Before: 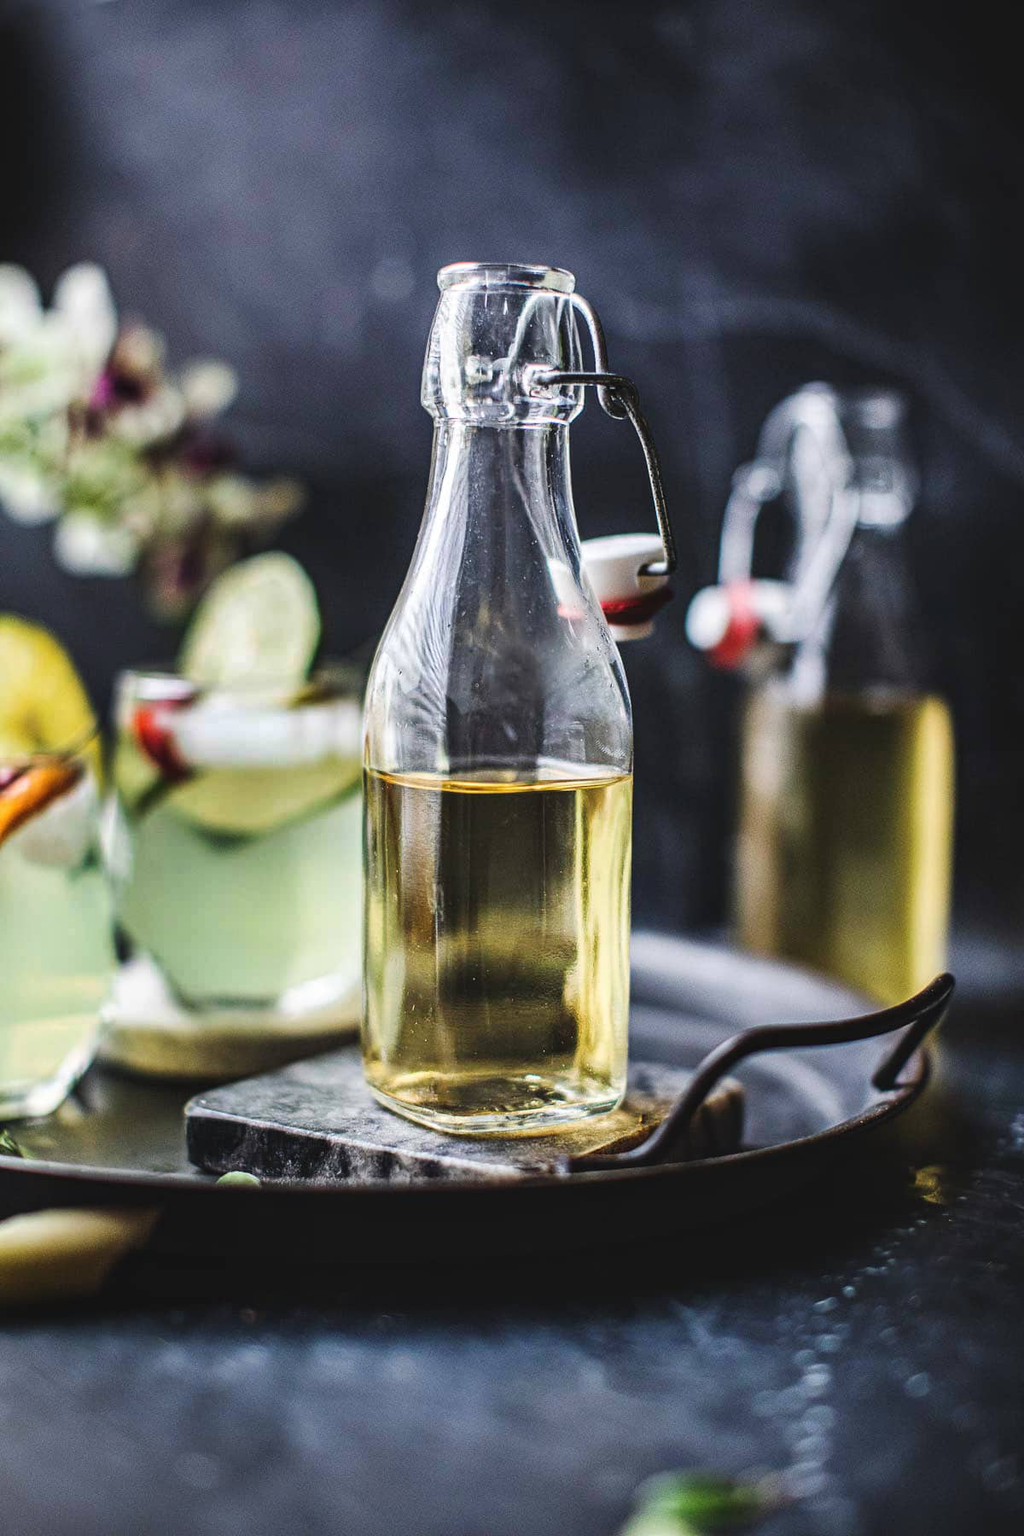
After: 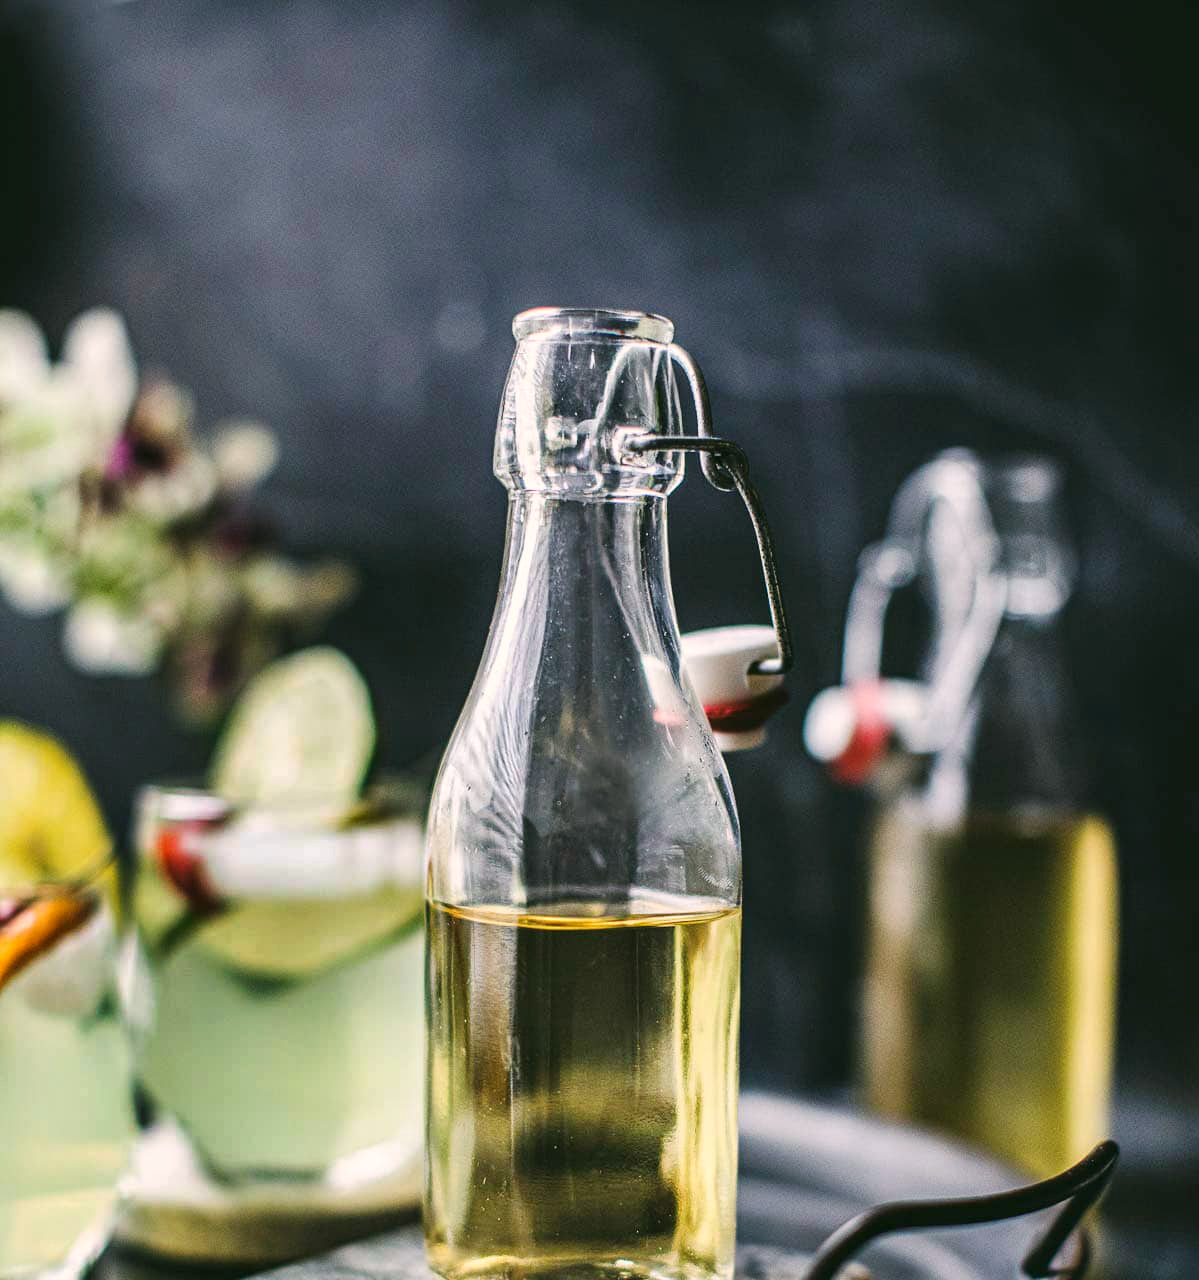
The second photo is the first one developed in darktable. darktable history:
crop: right 0.001%, bottom 28.835%
color correction: highlights a* 4.45, highlights b* 4.96, shadows a* -7.53, shadows b* 4.54
